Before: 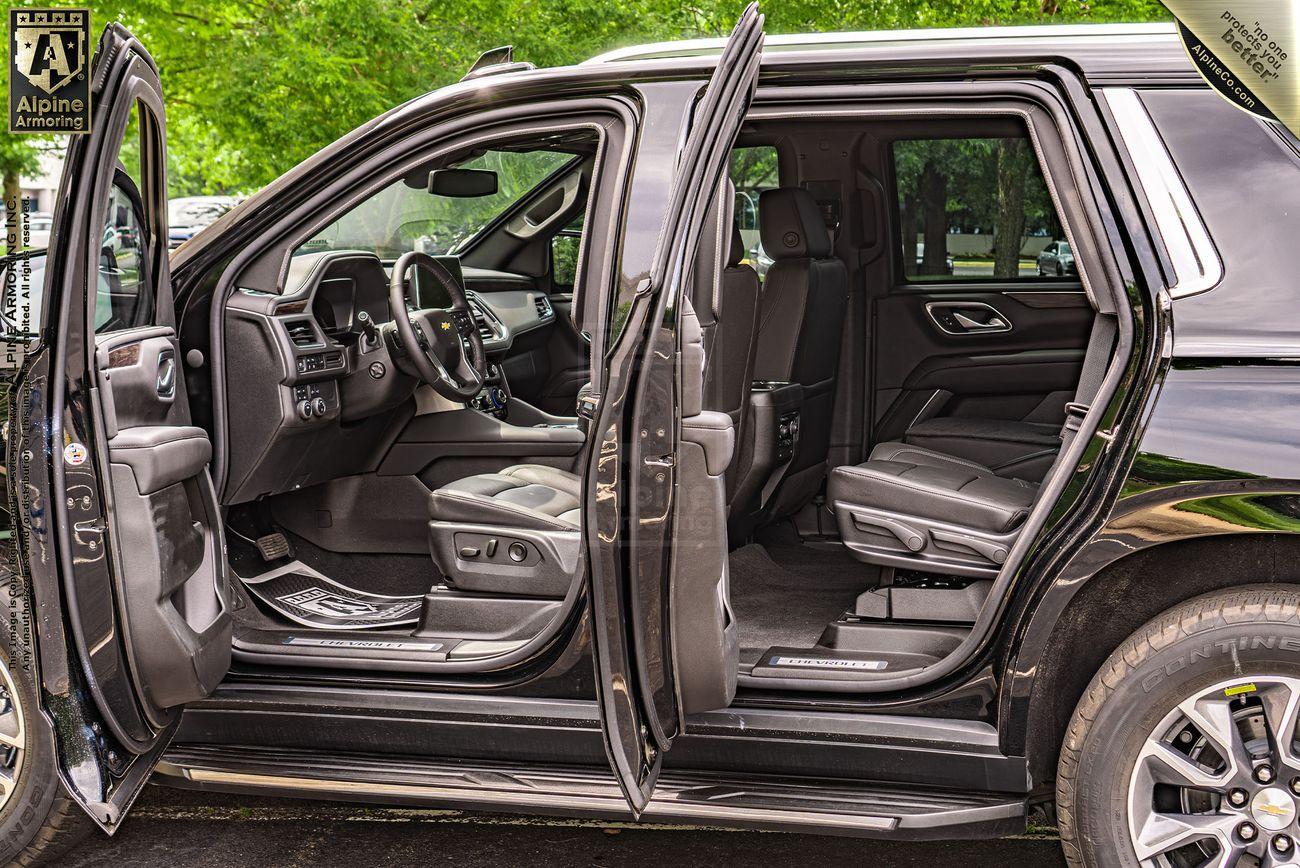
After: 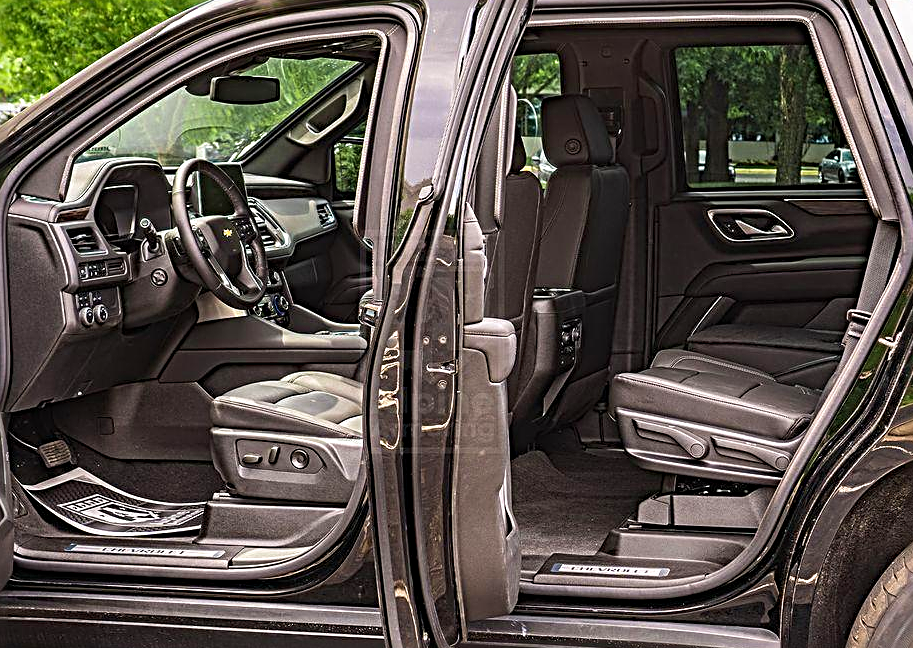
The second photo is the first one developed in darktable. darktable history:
velvia: on, module defaults
crop and rotate: left 16.852%, top 10.819%, right 12.915%, bottom 14.423%
sharpen: radius 2.802, amount 0.729
